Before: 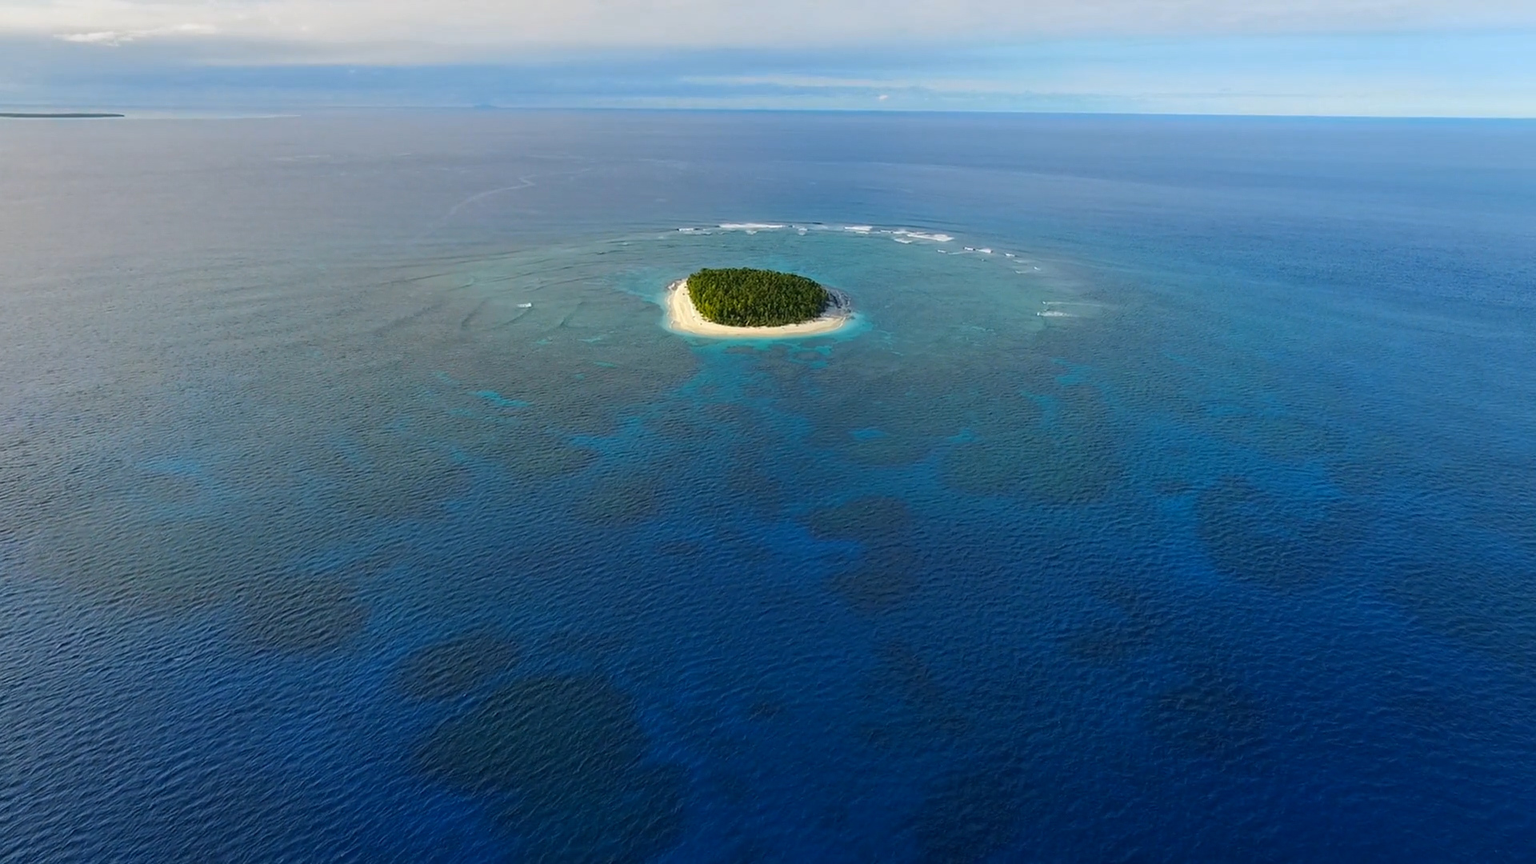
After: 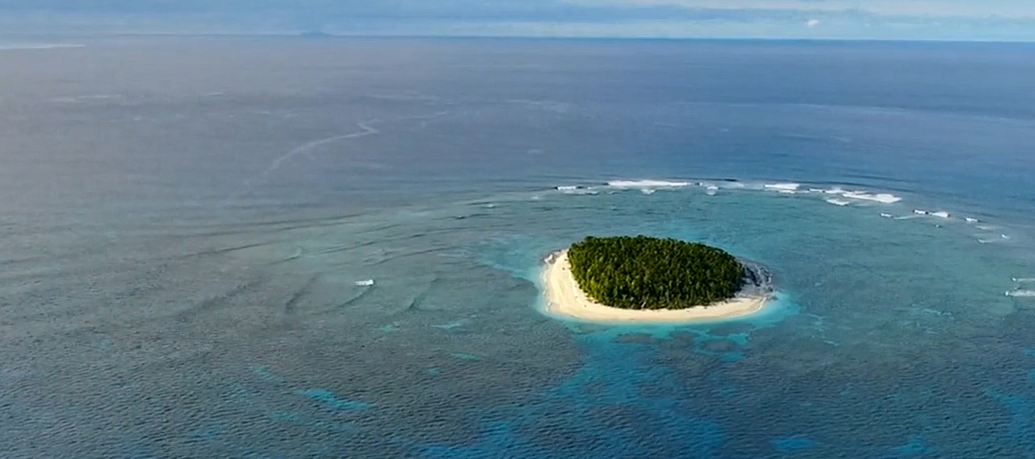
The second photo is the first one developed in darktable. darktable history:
crop: left 15.175%, top 9.185%, right 30.914%, bottom 48.267%
local contrast: mode bilateral grid, contrast 25, coarseness 60, detail 152%, midtone range 0.2
exposure: black level correction 0.002, exposure -0.203 EV, compensate highlight preservation false
